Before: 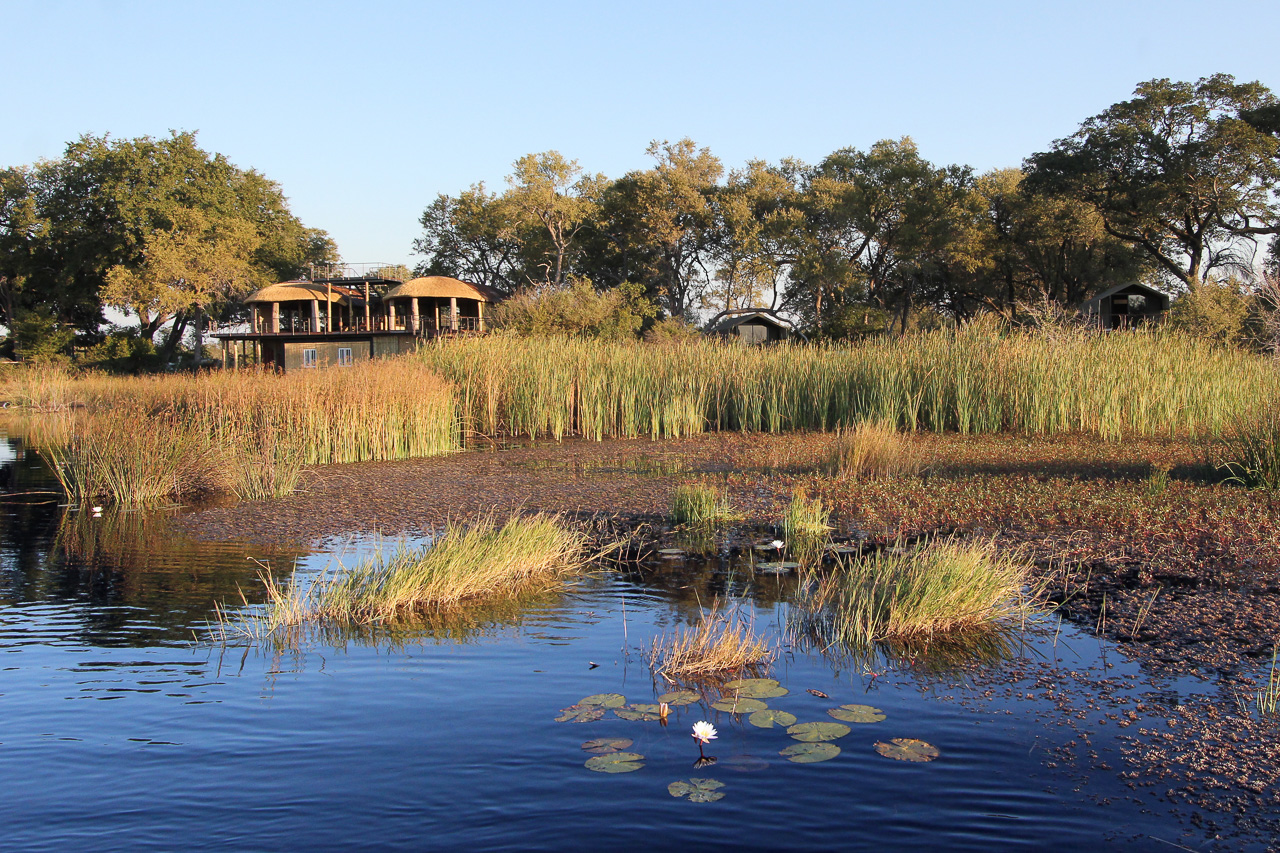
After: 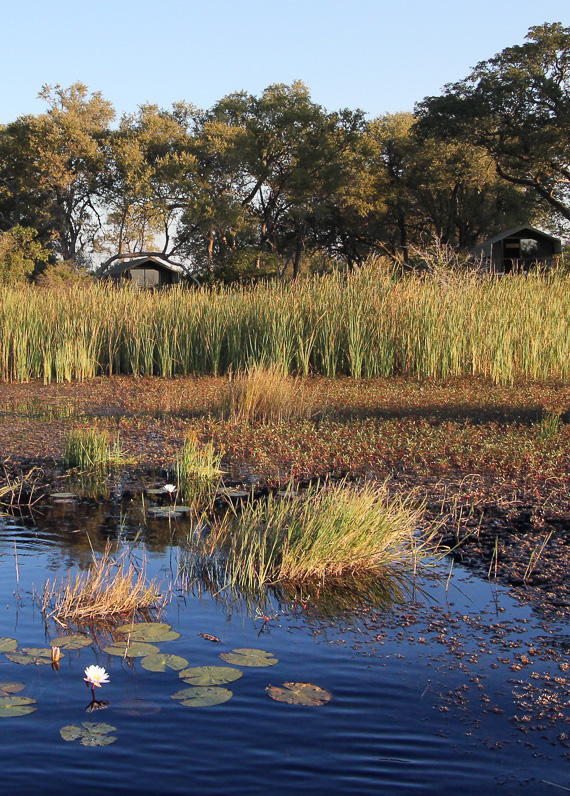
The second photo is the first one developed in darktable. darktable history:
crop: left 47.519%, top 6.665%, right 7.901%
